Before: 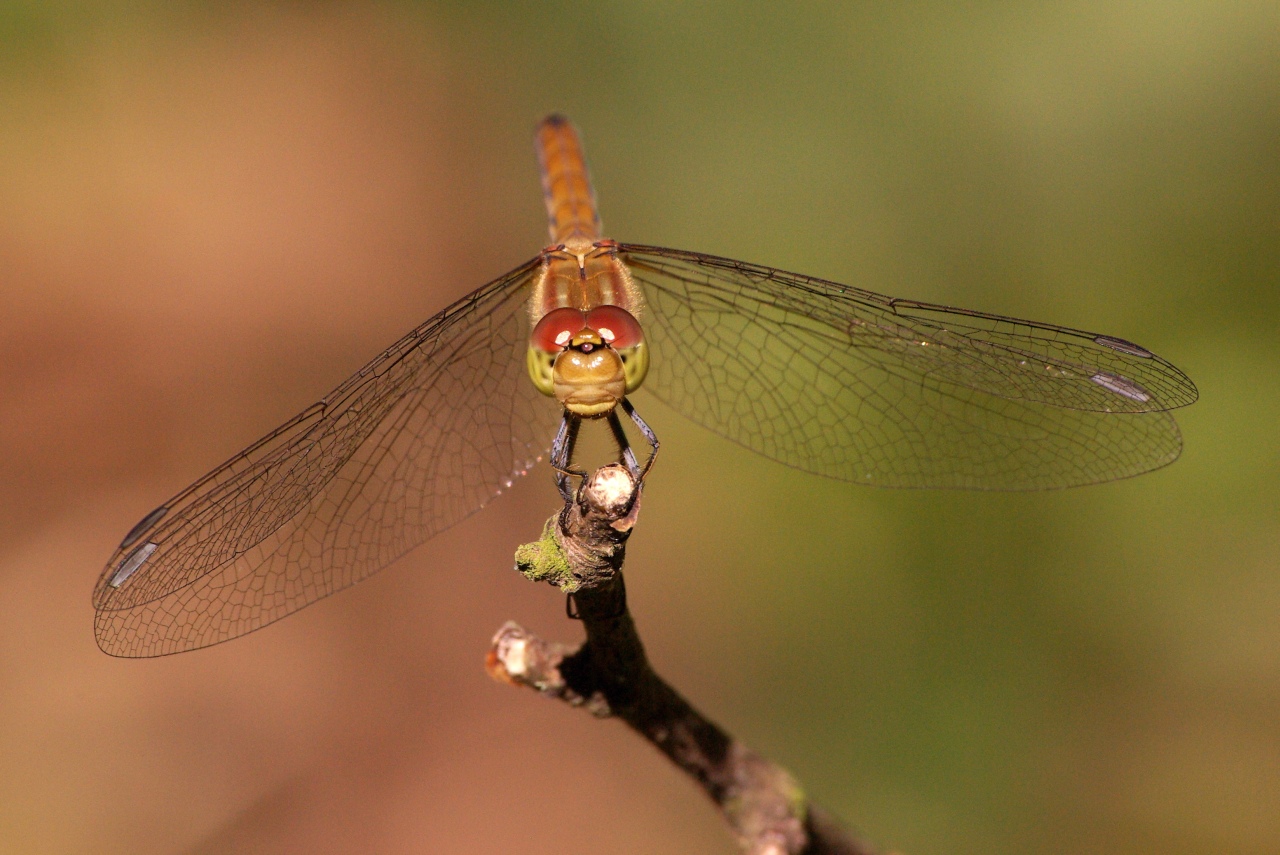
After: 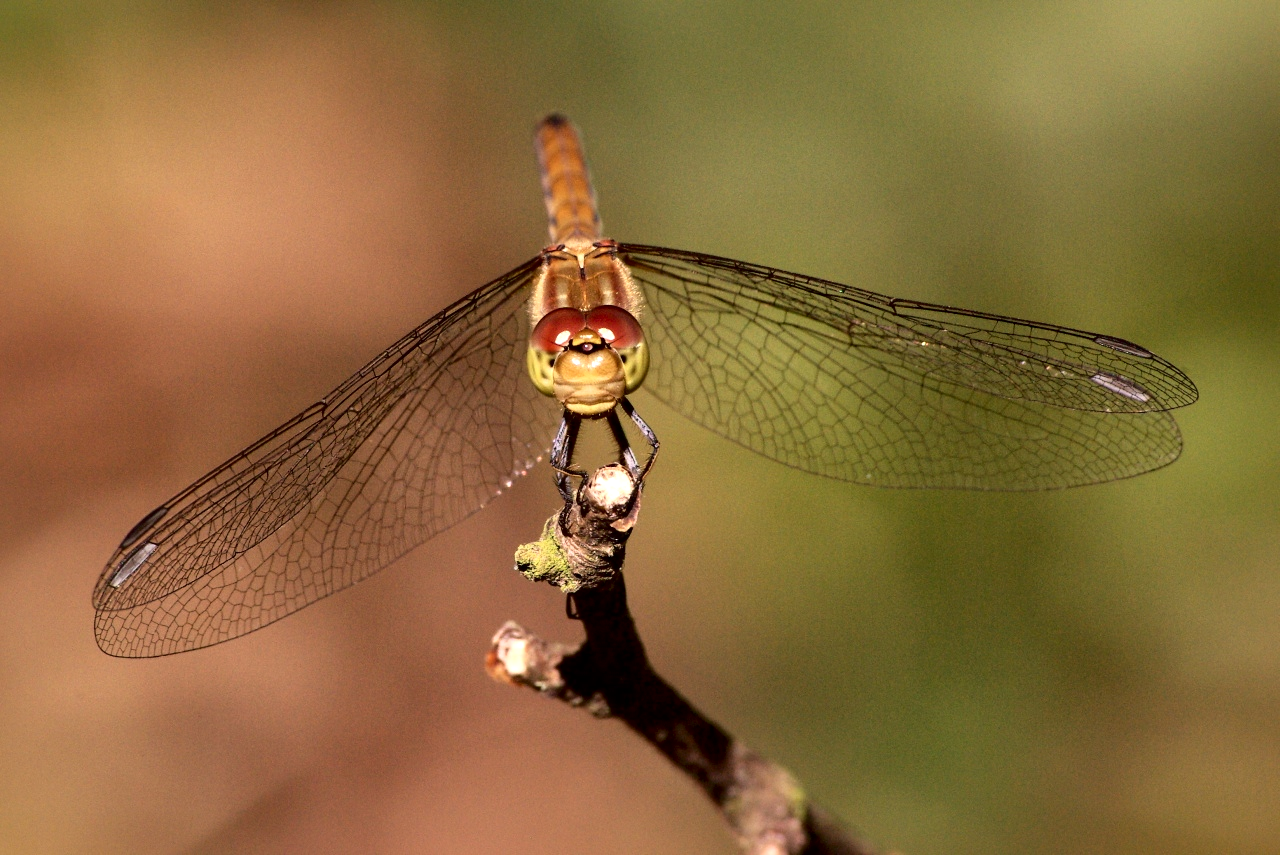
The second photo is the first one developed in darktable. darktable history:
local contrast: mode bilateral grid, contrast 70, coarseness 76, detail 180%, midtone range 0.2
